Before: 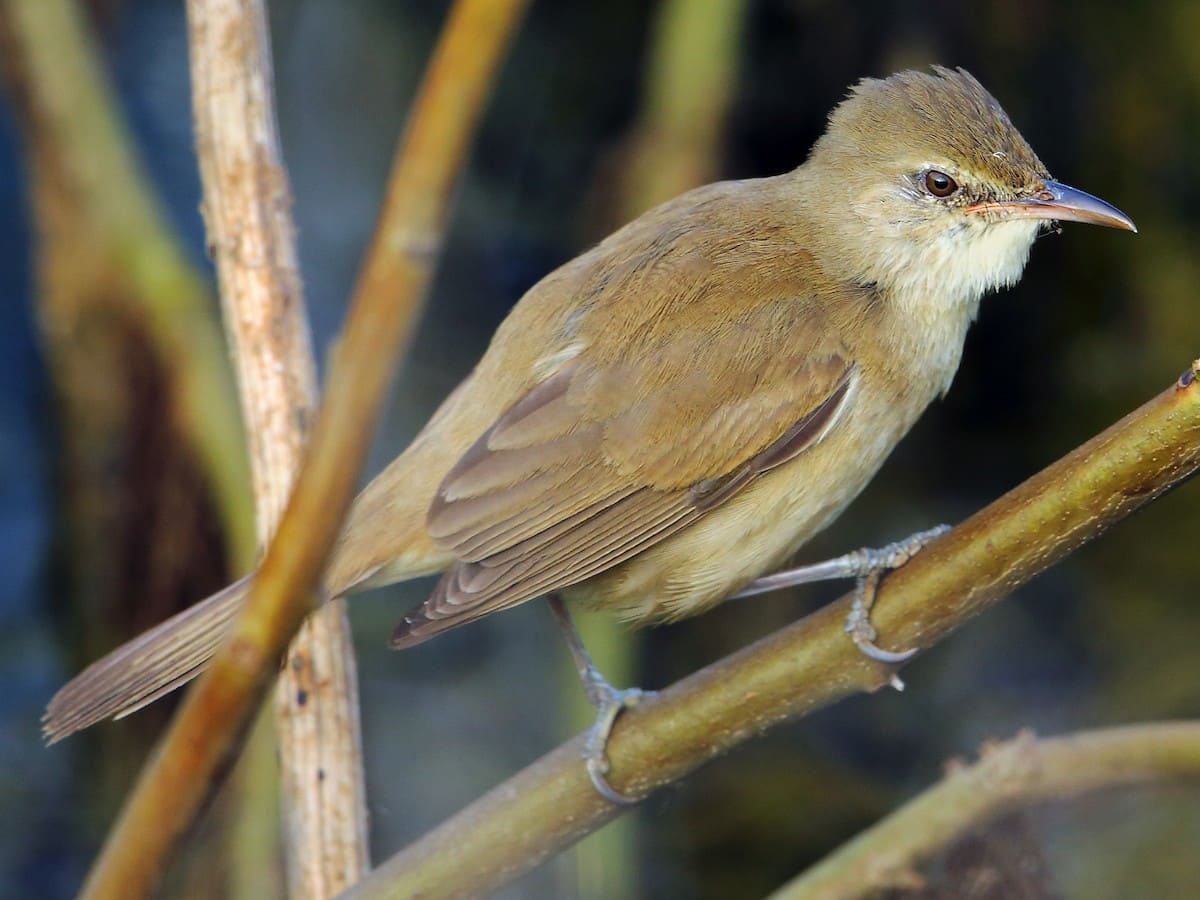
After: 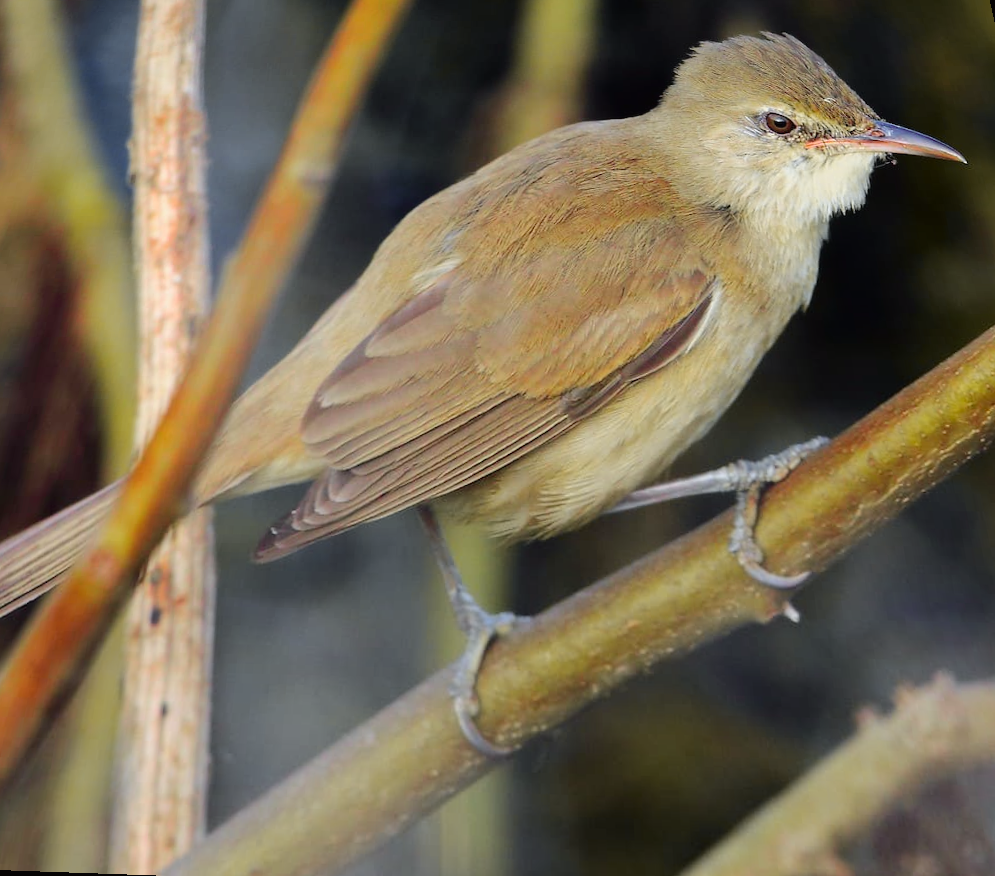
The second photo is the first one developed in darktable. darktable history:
tone curve: curves: ch0 [(0, 0.013) (0.036, 0.035) (0.274, 0.288) (0.504, 0.536) (0.844, 0.84) (1, 0.97)]; ch1 [(0, 0) (0.389, 0.403) (0.462, 0.48) (0.499, 0.5) (0.524, 0.529) (0.567, 0.603) (0.626, 0.651) (0.749, 0.781) (1, 1)]; ch2 [(0, 0) (0.464, 0.478) (0.5, 0.501) (0.533, 0.539) (0.599, 0.6) (0.704, 0.732) (1, 1)], color space Lab, independent channels, preserve colors none
rotate and perspective: rotation 0.72°, lens shift (vertical) -0.352, lens shift (horizontal) -0.051, crop left 0.152, crop right 0.859, crop top 0.019, crop bottom 0.964
